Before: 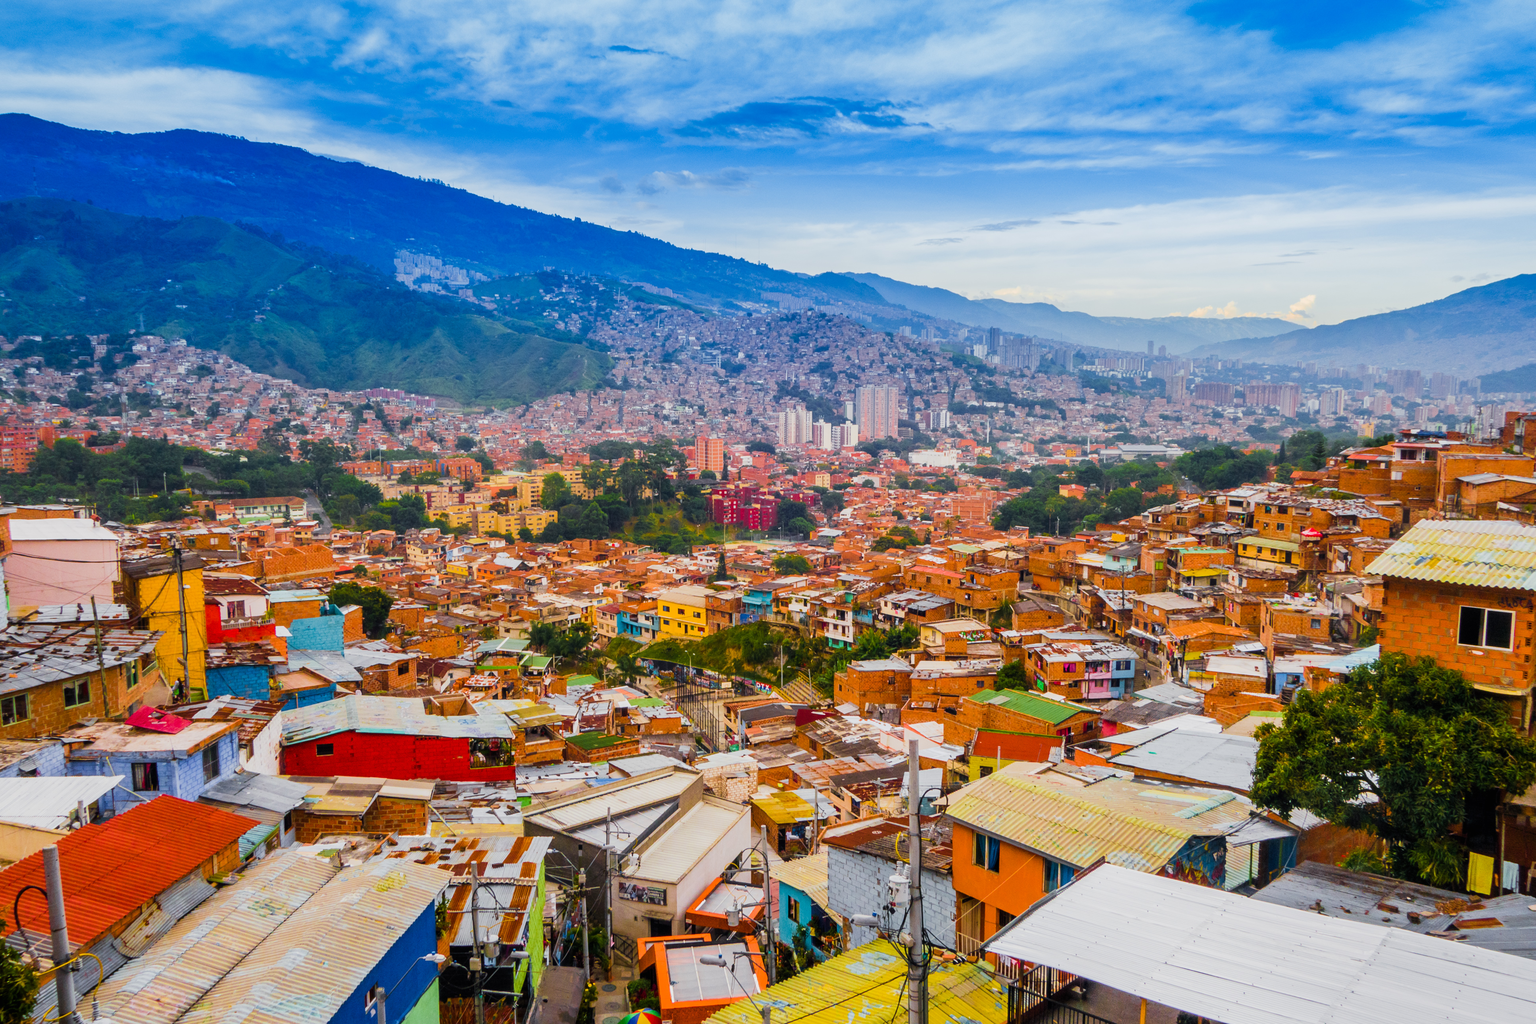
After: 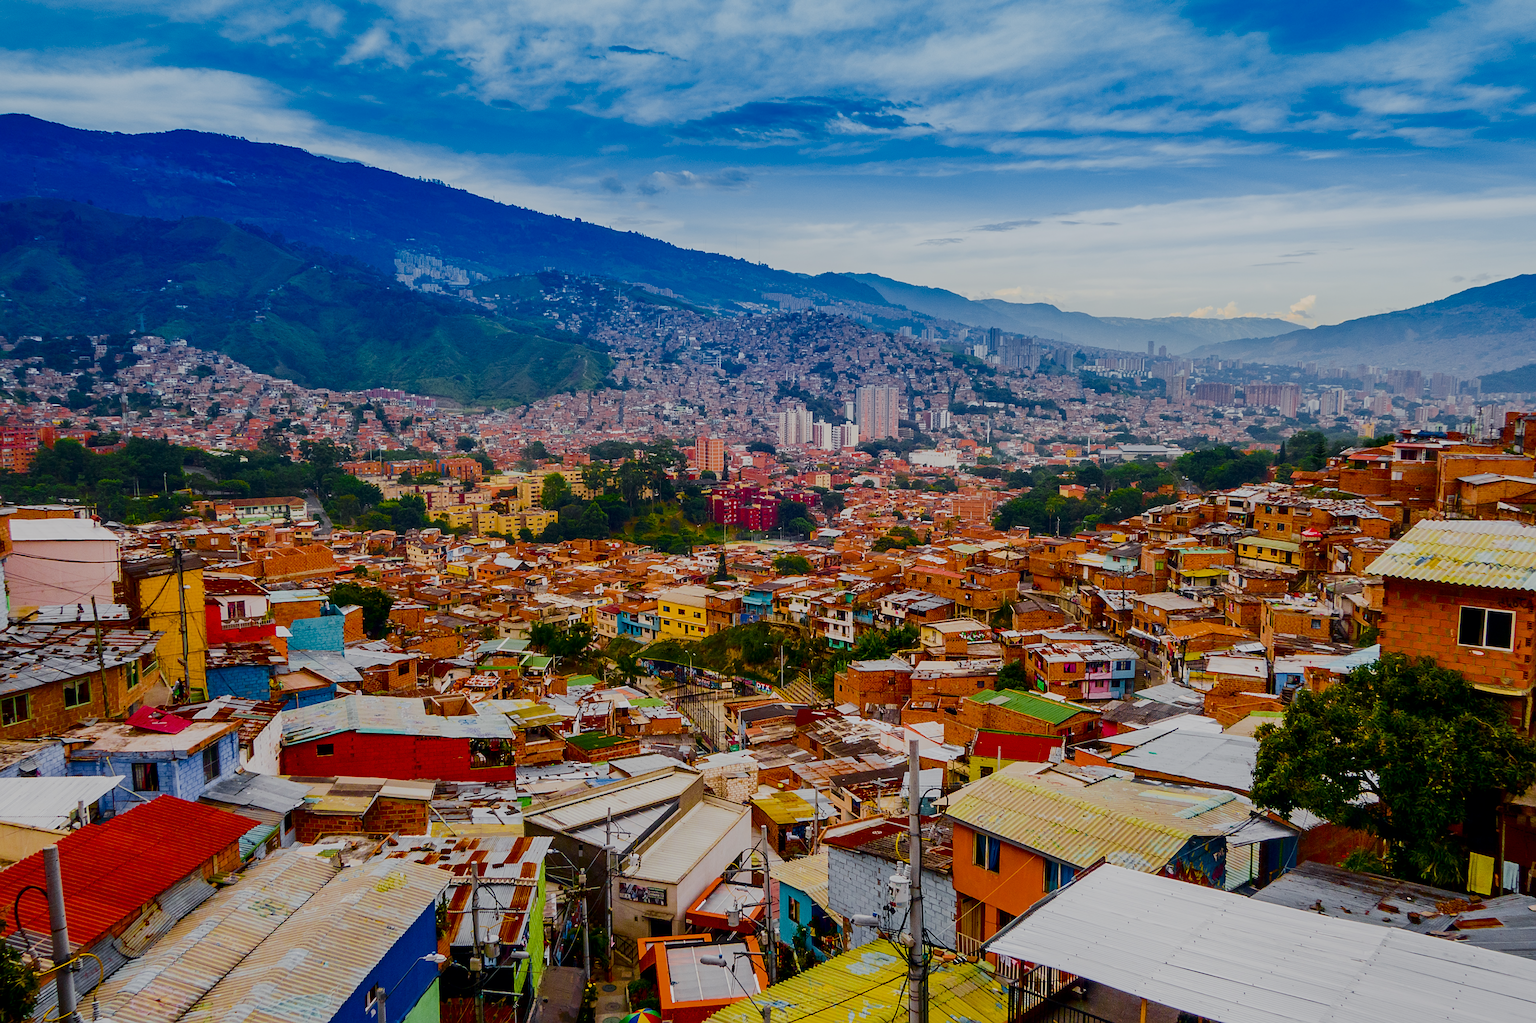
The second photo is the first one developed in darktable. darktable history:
filmic rgb: black relative exposure -16 EV, white relative exposure 4.05 EV, threshold 5.98 EV, target black luminance 0%, hardness 7.54, latitude 72.02%, contrast 0.903, highlights saturation mix 10.48%, shadows ↔ highlights balance -0.379%, add noise in highlights 0, preserve chrominance no, color science v3 (2019), use custom middle-gray values true, contrast in highlights soft, enable highlight reconstruction true
contrast brightness saturation: contrast 0.134, brightness -0.22, saturation 0.139
sharpen: on, module defaults
